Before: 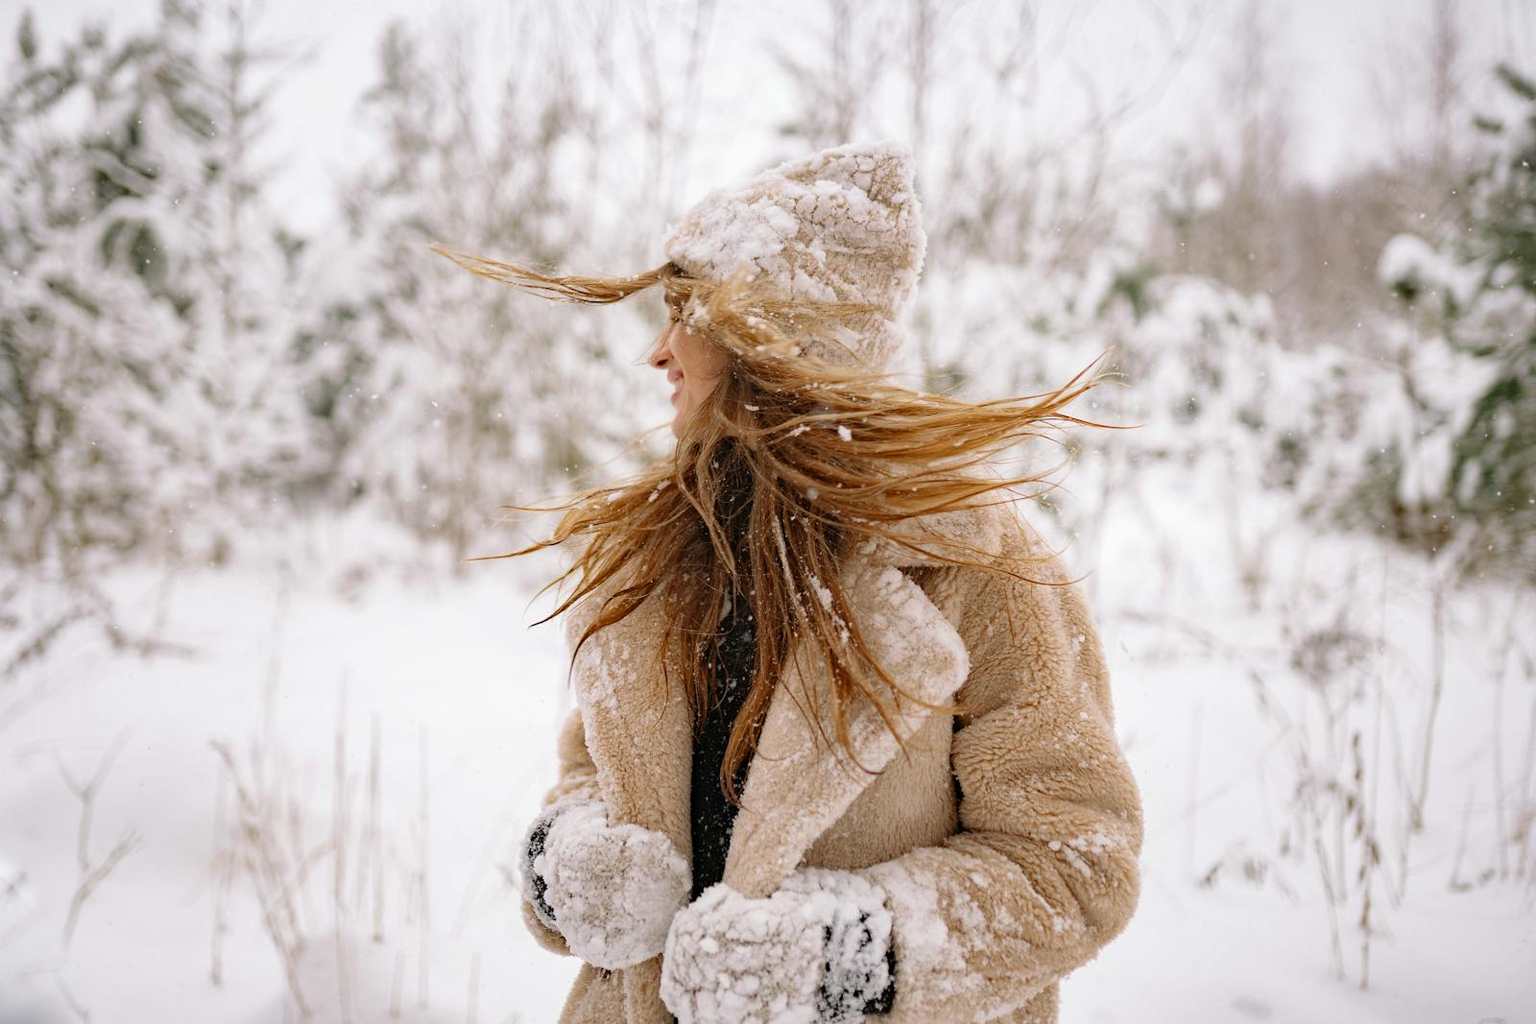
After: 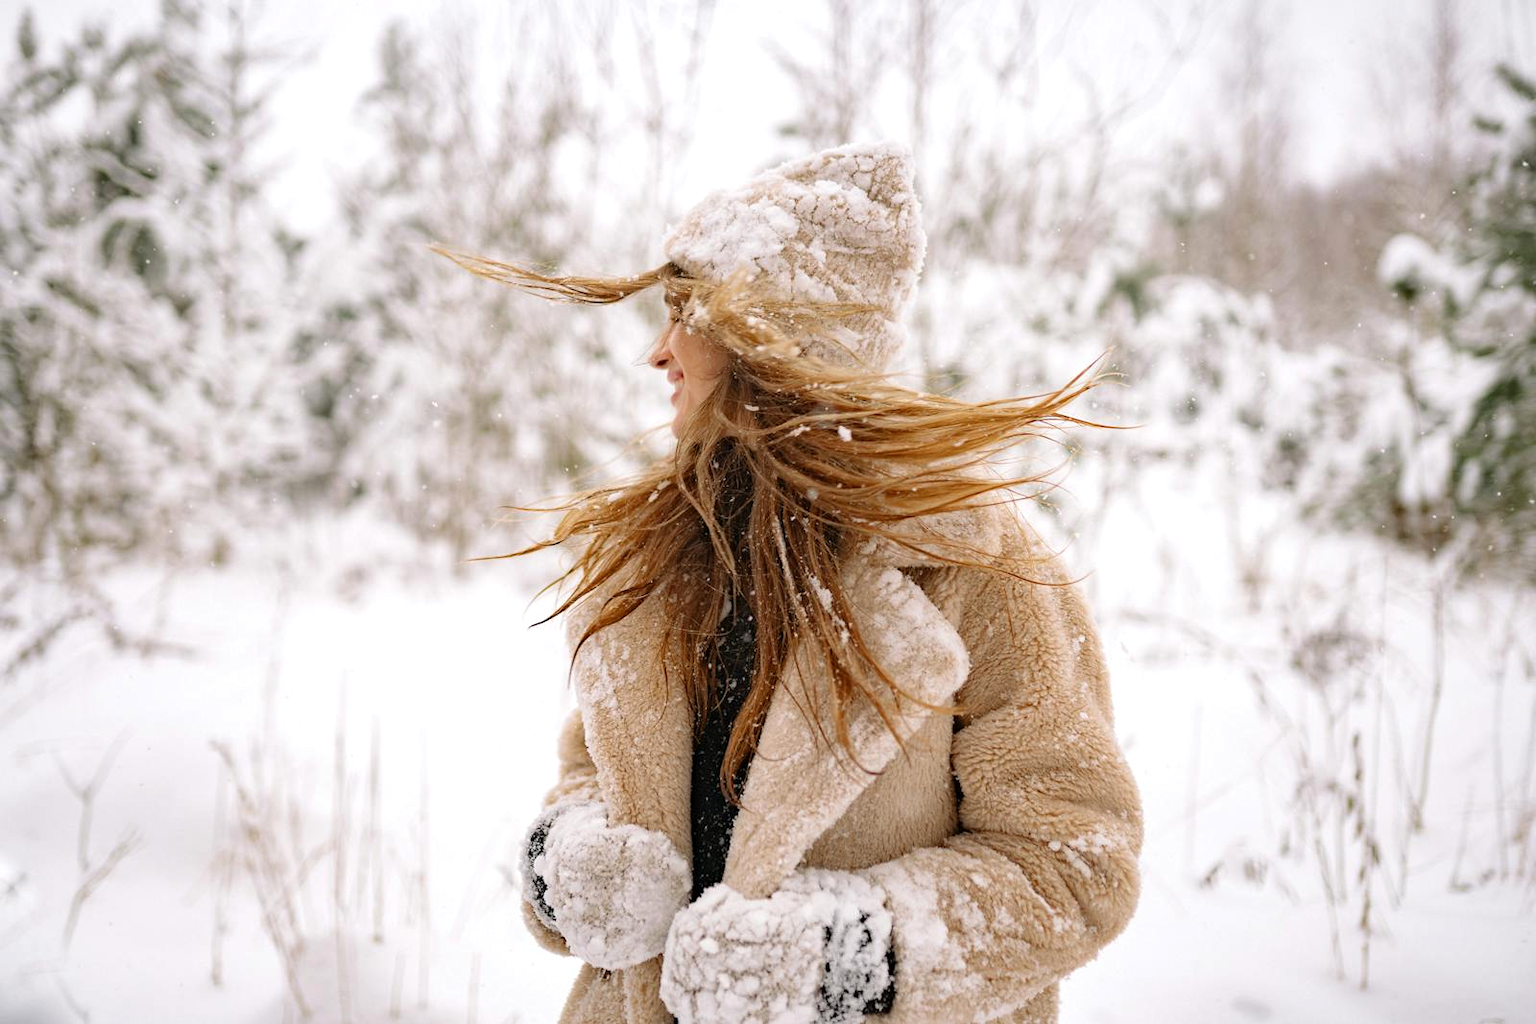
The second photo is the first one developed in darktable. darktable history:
exposure: exposure 0.207 EV, compensate highlight preservation false
